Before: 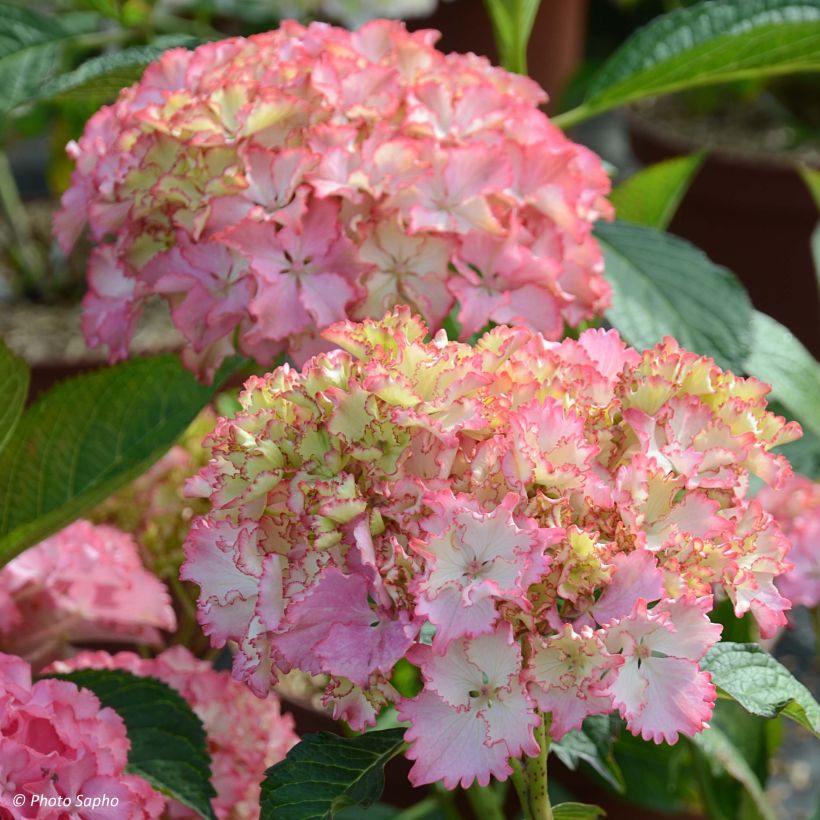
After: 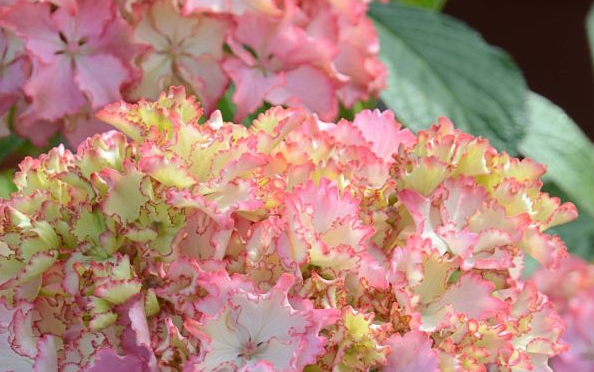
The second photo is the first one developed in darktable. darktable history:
crop and rotate: left 27.497%, top 26.711%, bottom 27.827%
